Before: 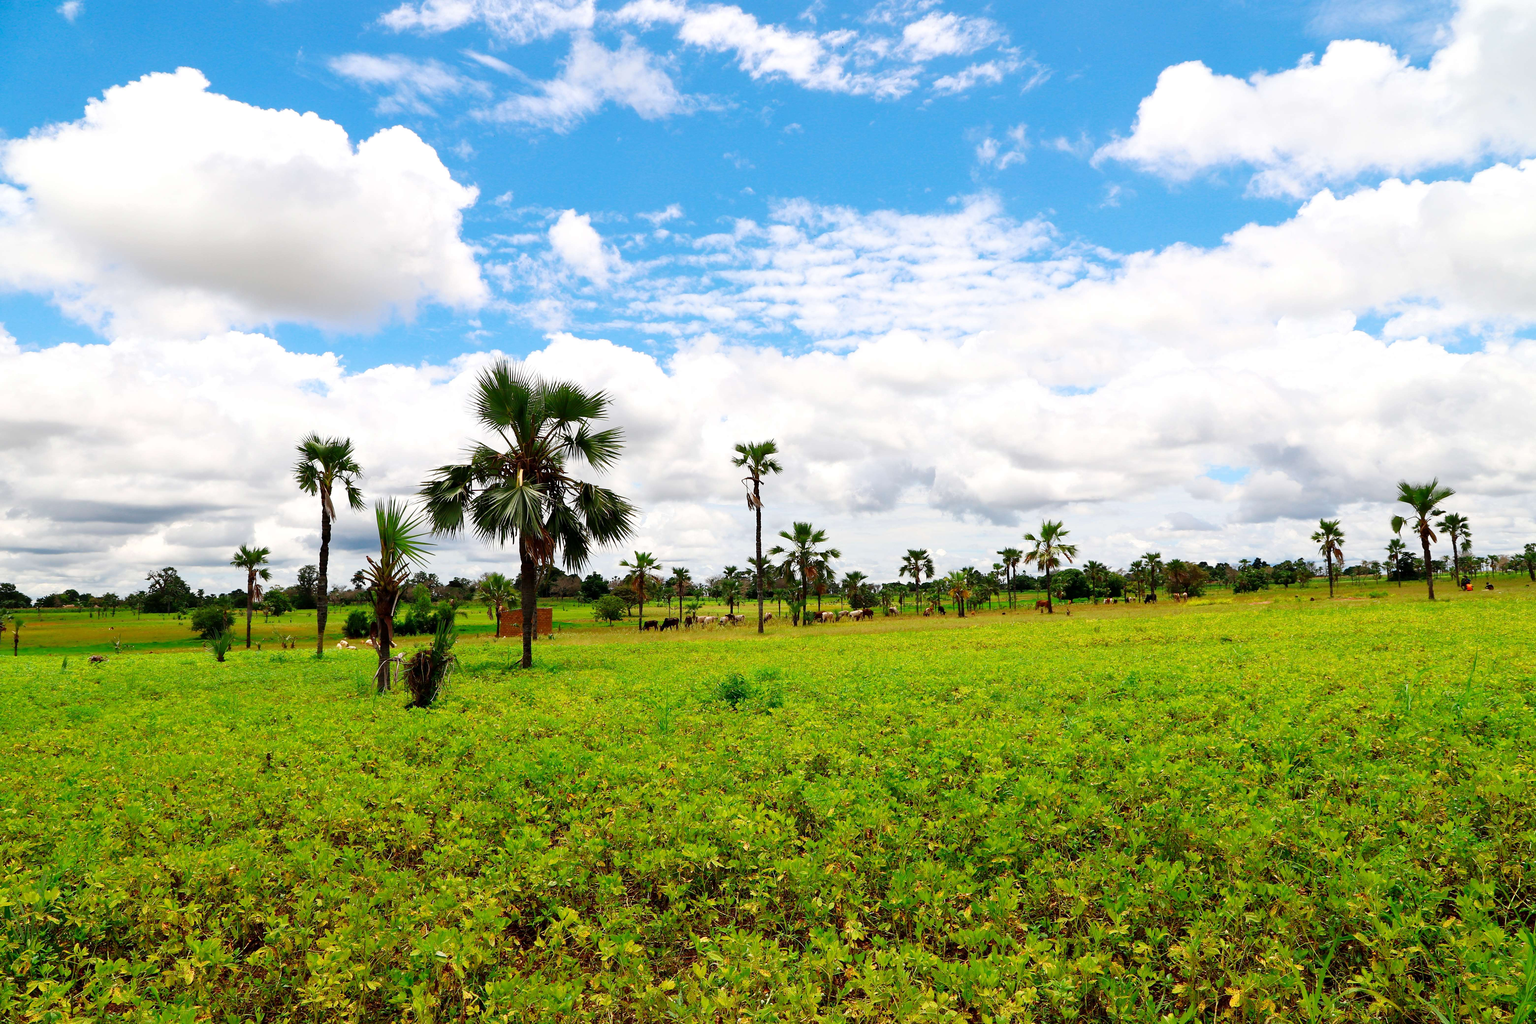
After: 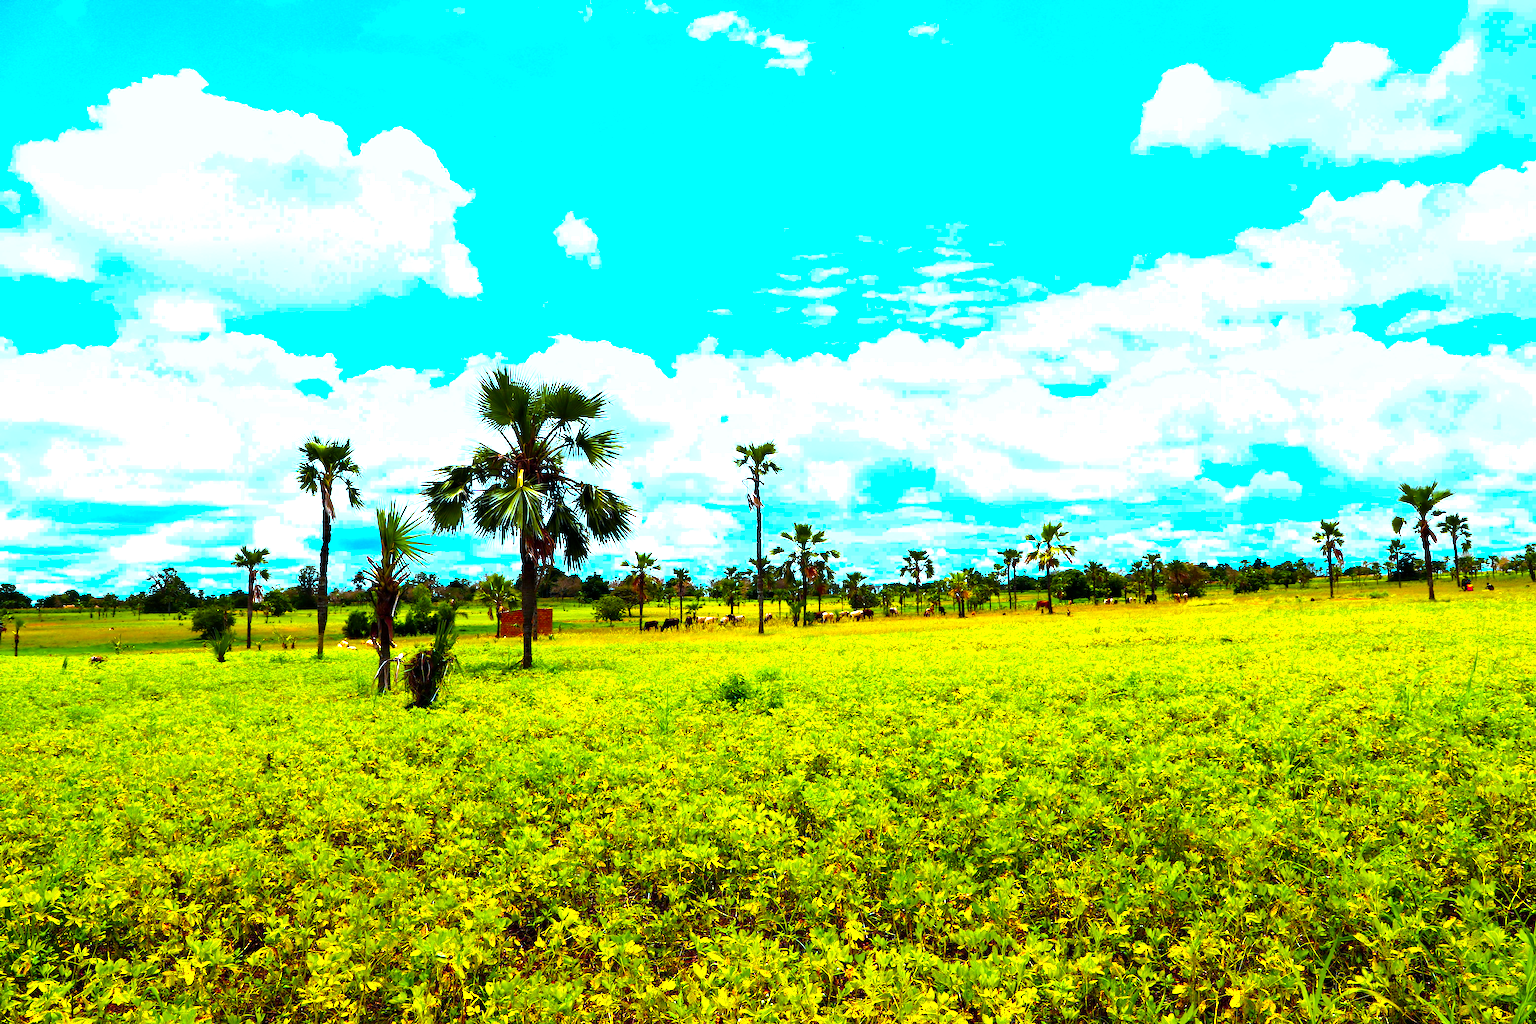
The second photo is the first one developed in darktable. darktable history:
color balance rgb: linear chroma grading › highlights 100%, linear chroma grading › global chroma 23.41%, perceptual saturation grading › global saturation 35.38%, hue shift -10.68°, perceptual brilliance grading › highlights 47.25%, perceptual brilliance grading › mid-tones 22.2%, perceptual brilliance grading › shadows -5.93%
color calibration: illuminant F (fluorescent), F source F9 (Cool White Deluxe 4150 K) – high CRI, x 0.374, y 0.373, temperature 4158.34 K
